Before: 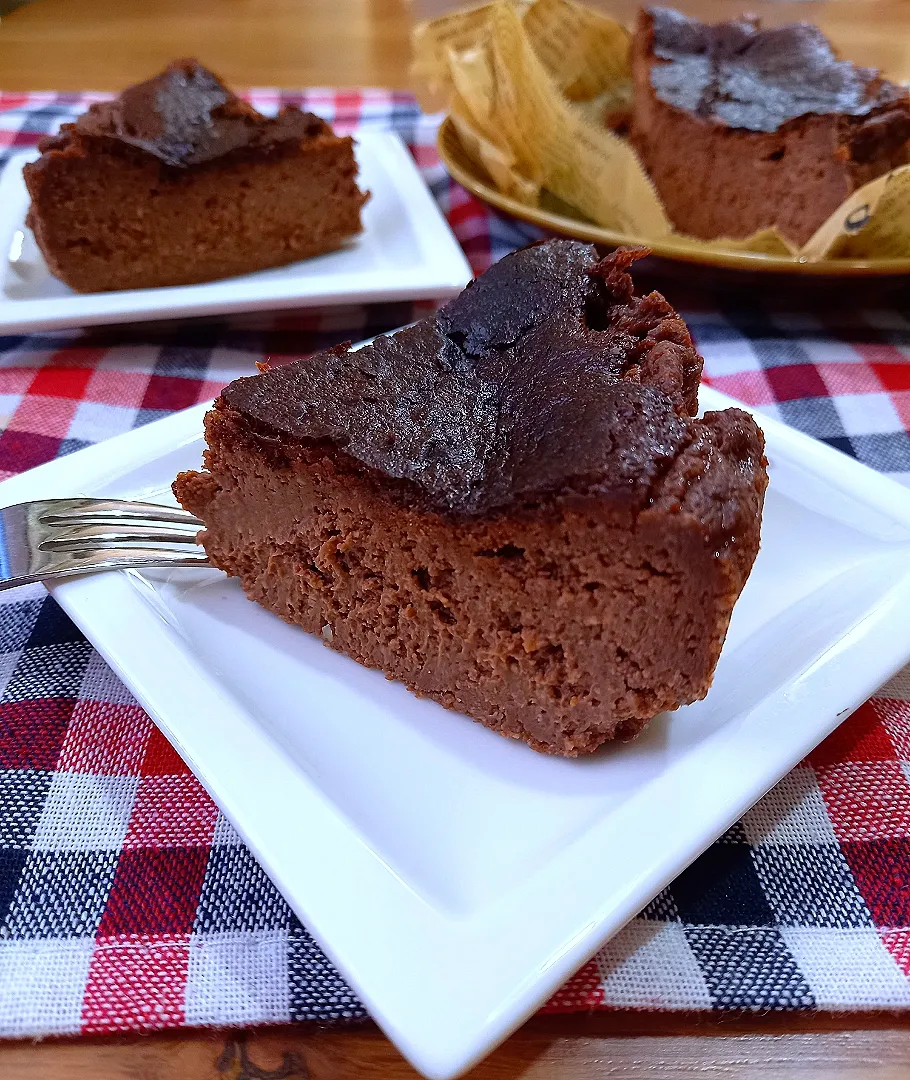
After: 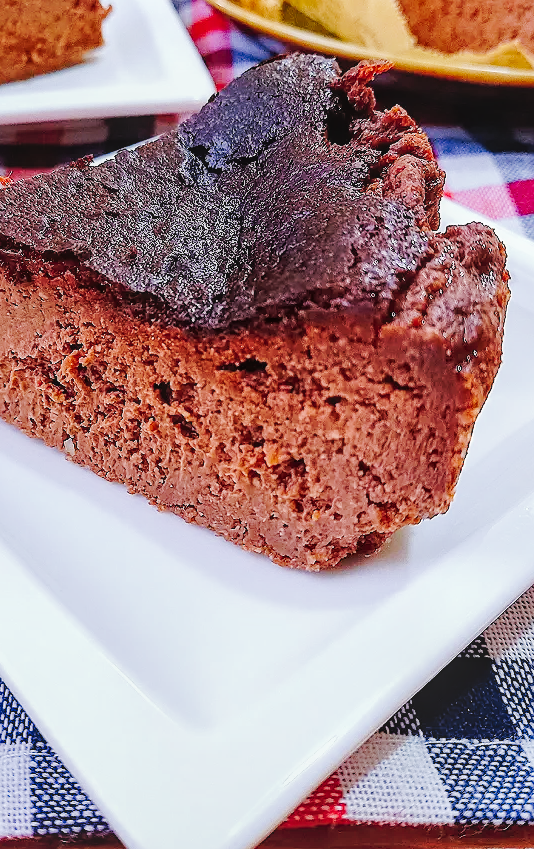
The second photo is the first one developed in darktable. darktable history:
filmic rgb: black relative exposure -7.65 EV, white relative exposure 4.56 EV, threshold 2.95 EV, hardness 3.61, contrast 1.056, enable highlight reconstruction true
sharpen: radius 1.459, amount 0.391, threshold 1.324
tone curve: curves: ch0 [(0, 0.023) (0.103, 0.087) (0.295, 0.297) (0.445, 0.531) (0.553, 0.665) (0.735, 0.843) (0.994, 1)]; ch1 [(0, 0) (0.414, 0.395) (0.447, 0.447) (0.485, 0.495) (0.512, 0.523) (0.542, 0.581) (0.581, 0.632) (0.646, 0.715) (1, 1)]; ch2 [(0, 0) (0.369, 0.388) (0.449, 0.431) (0.478, 0.471) (0.516, 0.517) (0.579, 0.624) (0.674, 0.775) (1, 1)], preserve colors none
exposure: black level correction 0, exposure 1.275 EV, compensate highlight preservation false
local contrast: on, module defaults
contrast brightness saturation: saturation -0.086
shadows and highlights: highlights color adjustment 41.37%
crop and rotate: left 28.45%, top 17.365%, right 12.806%, bottom 3.986%
